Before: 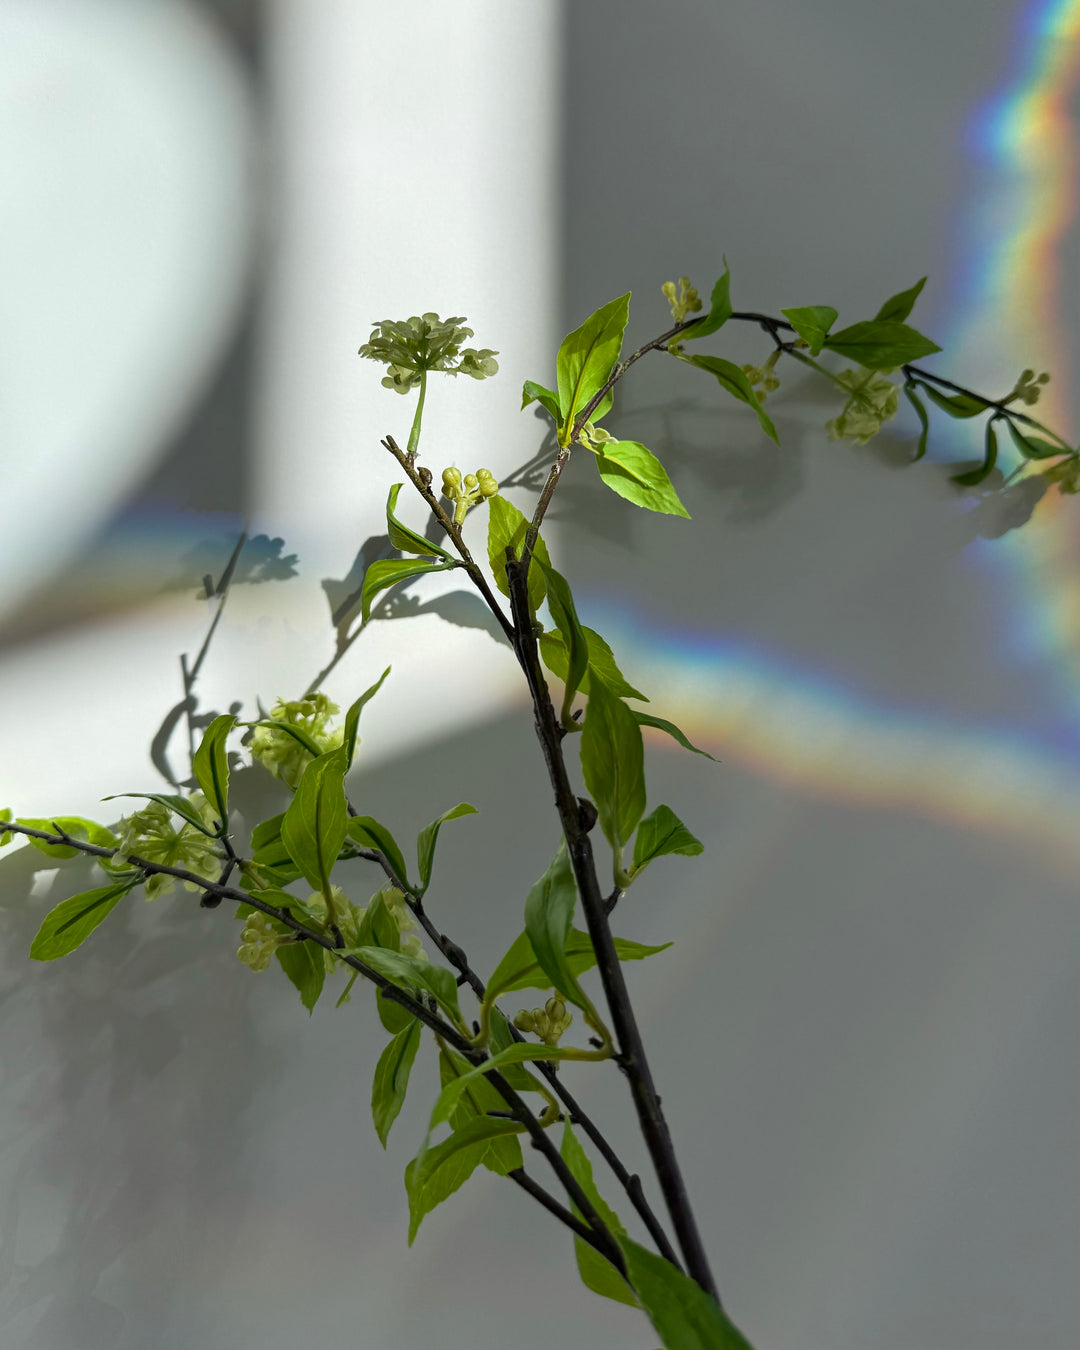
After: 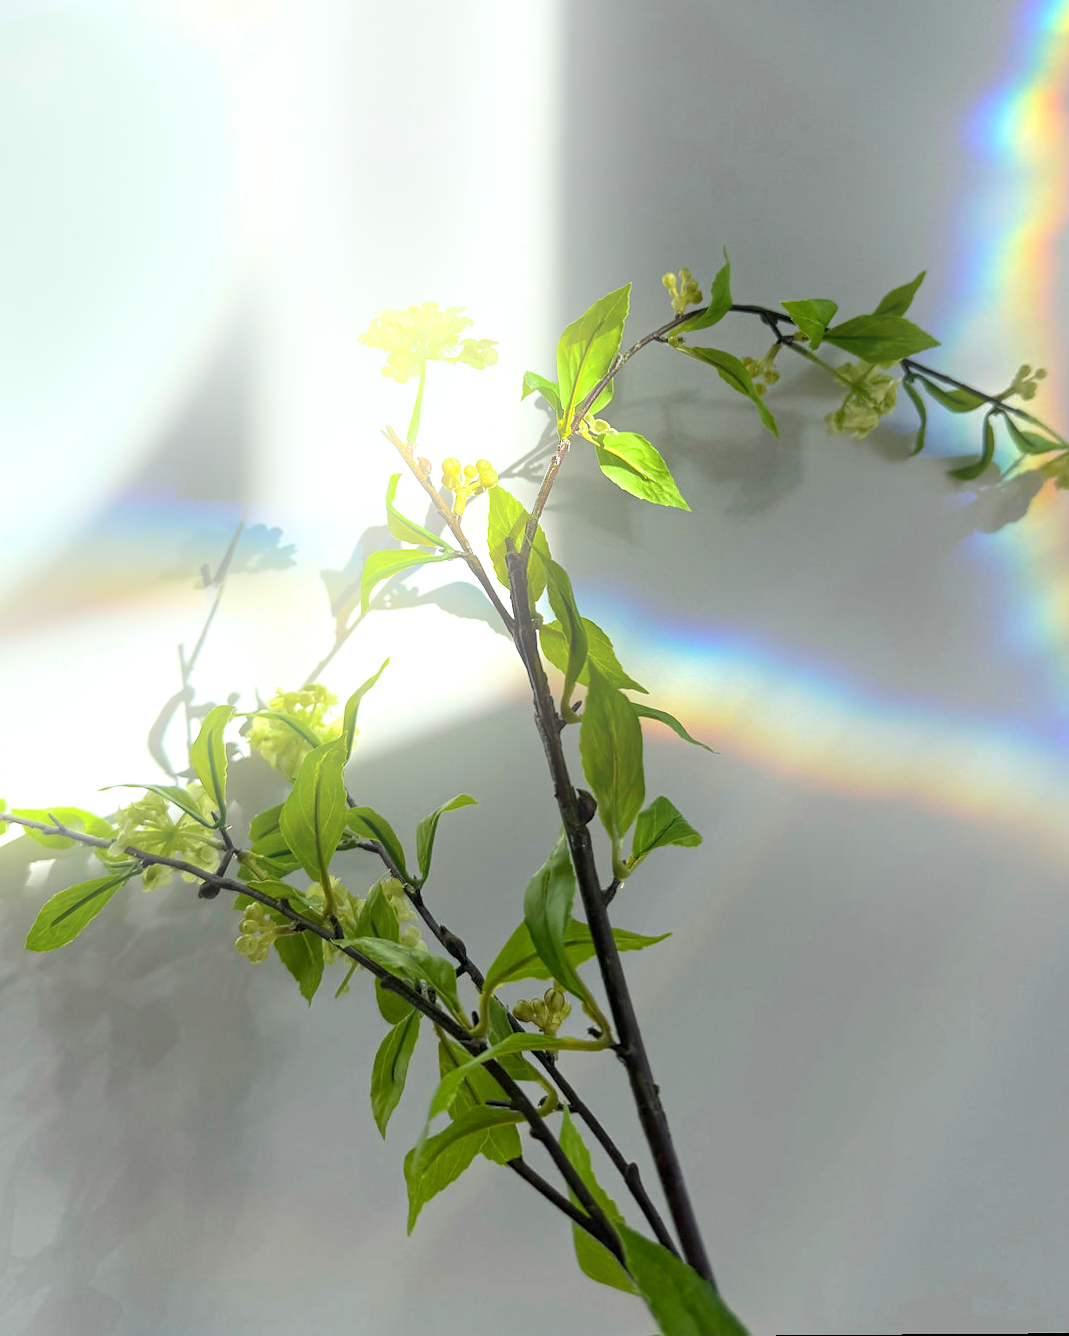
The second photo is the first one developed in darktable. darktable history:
exposure: exposure 0.766 EV, compensate highlight preservation false
sharpen: radius 1, threshold 1
rotate and perspective: rotation 0.174°, lens shift (vertical) 0.013, lens shift (horizontal) 0.019, shear 0.001, automatic cropping original format, crop left 0.007, crop right 0.991, crop top 0.016, crop bottom 0.997
bloom: on, module defaults
